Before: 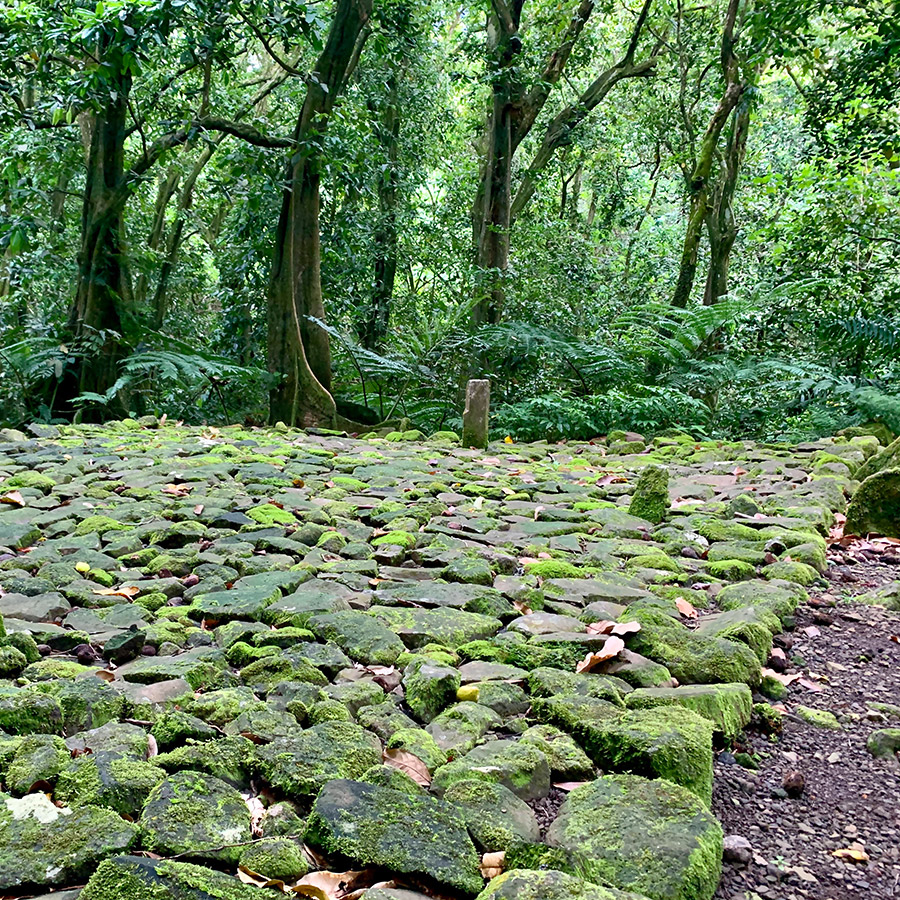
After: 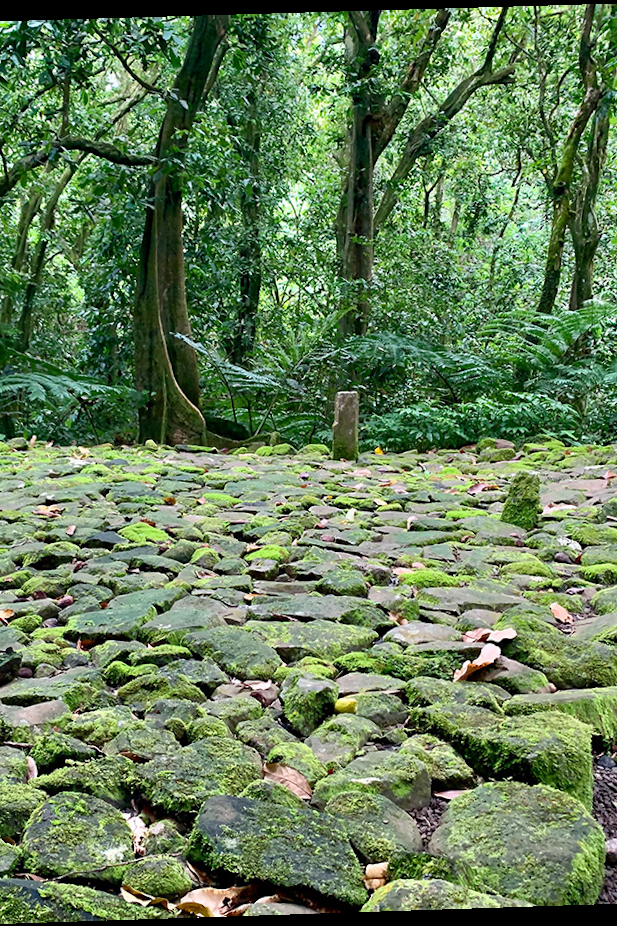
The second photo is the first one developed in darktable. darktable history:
crop and rotate: left 15.546%, right 17.787%
rotate and perspective: rotation -1.77°, lens shift (horizontal) 0.004, automatic cropping off
